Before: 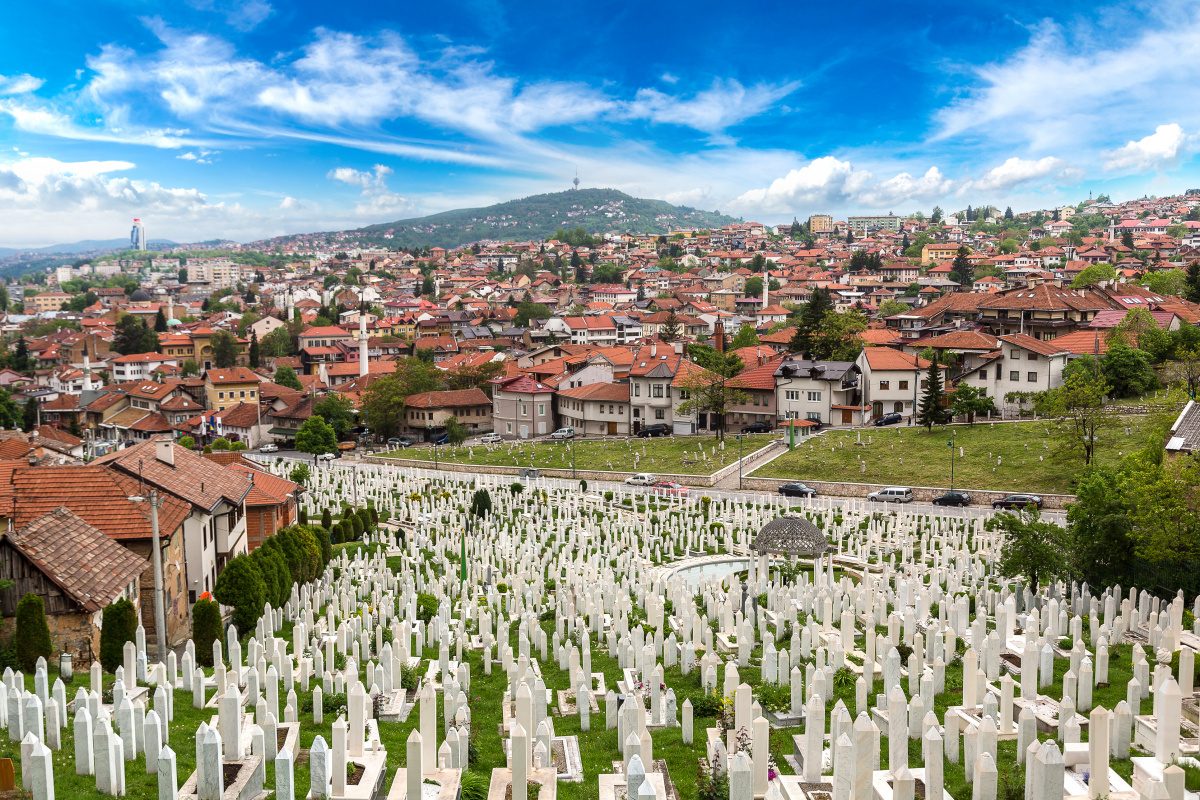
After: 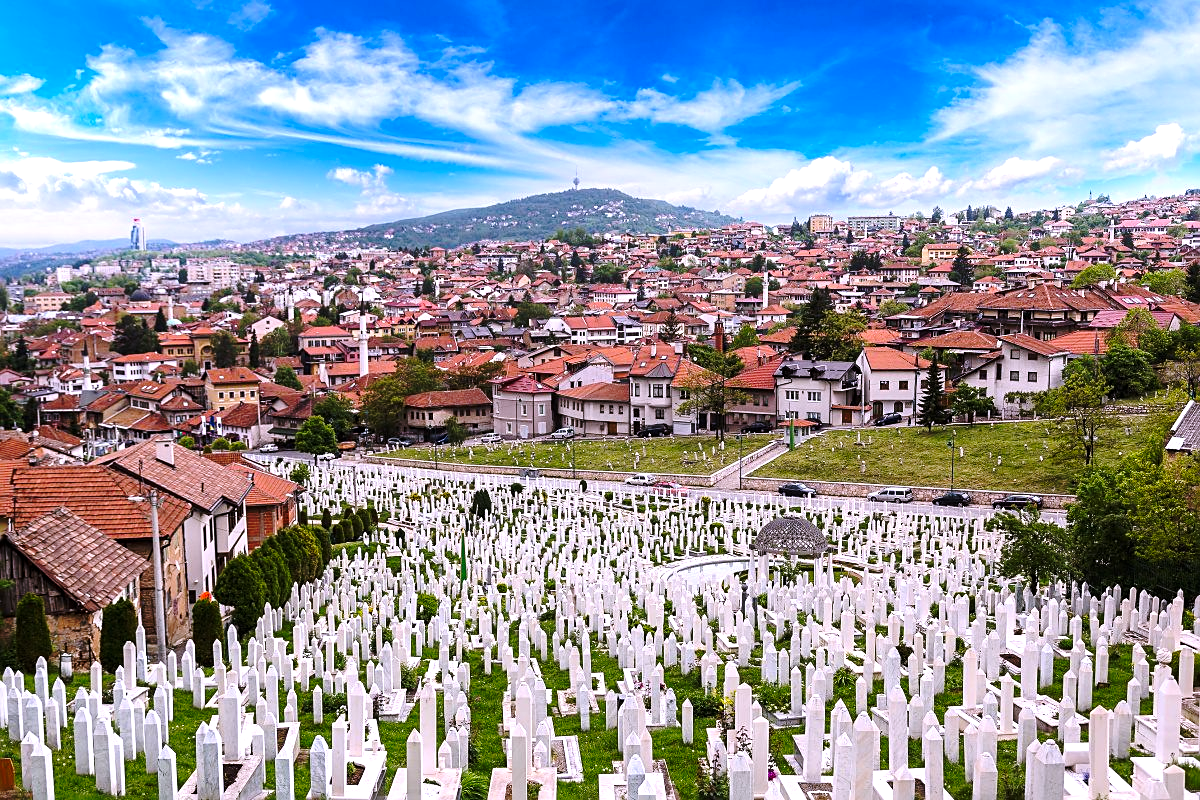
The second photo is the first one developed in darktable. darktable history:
base curve: curves: ch0 [(0, 0) (0.073, 0.04) (0.157, 0.139) (0.492, 0.492) (0.758, 0.758) (1, 1)], preserve colors none
white balance: red 1.042, blue 1.17
sharpen: on, module defaults
exposure: exposure 0.197 EV, compensate highlight preservation false
